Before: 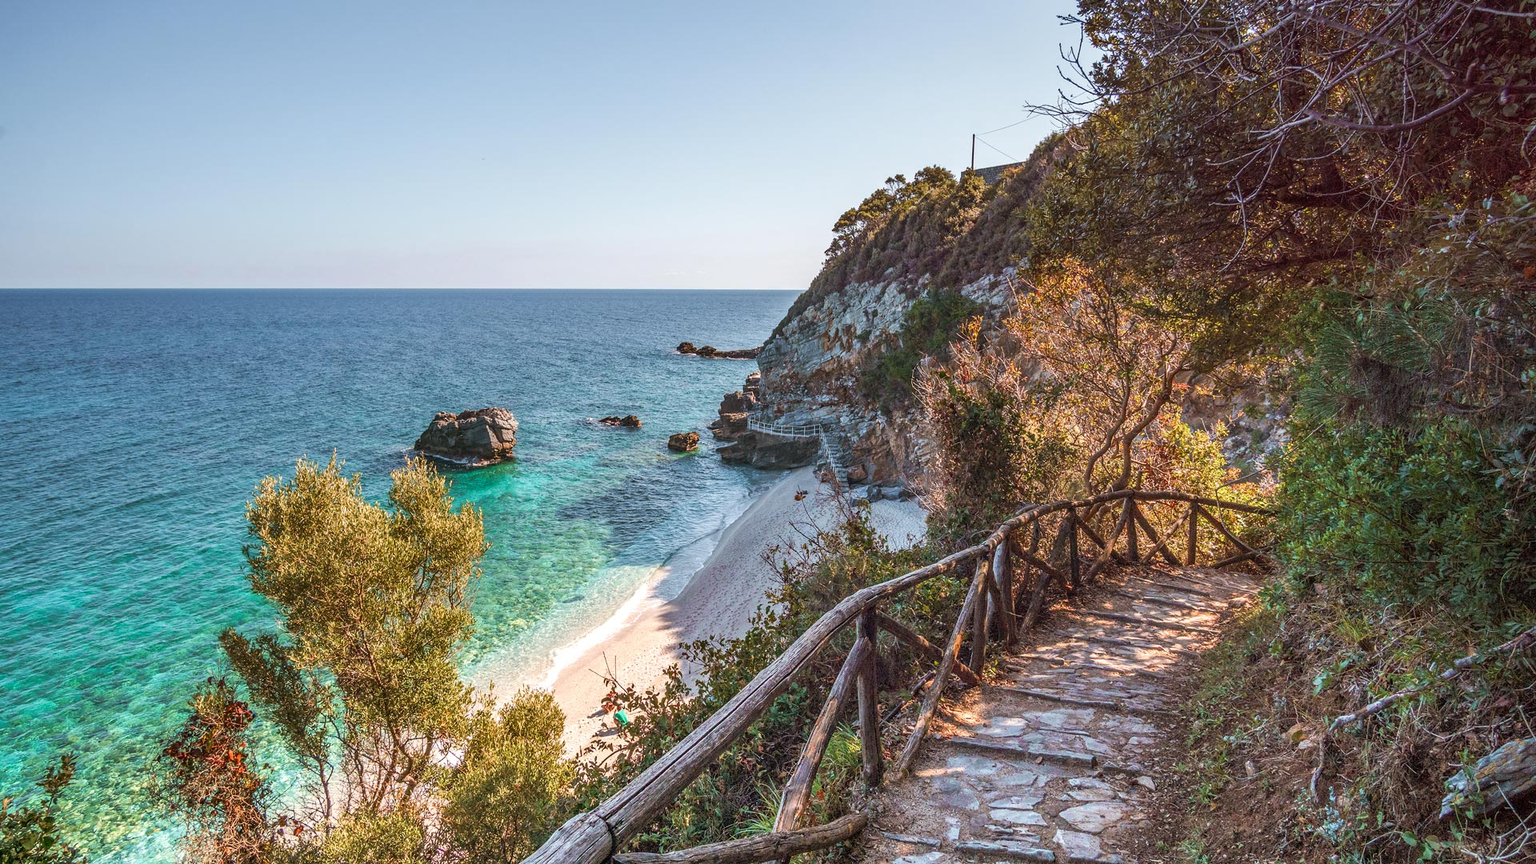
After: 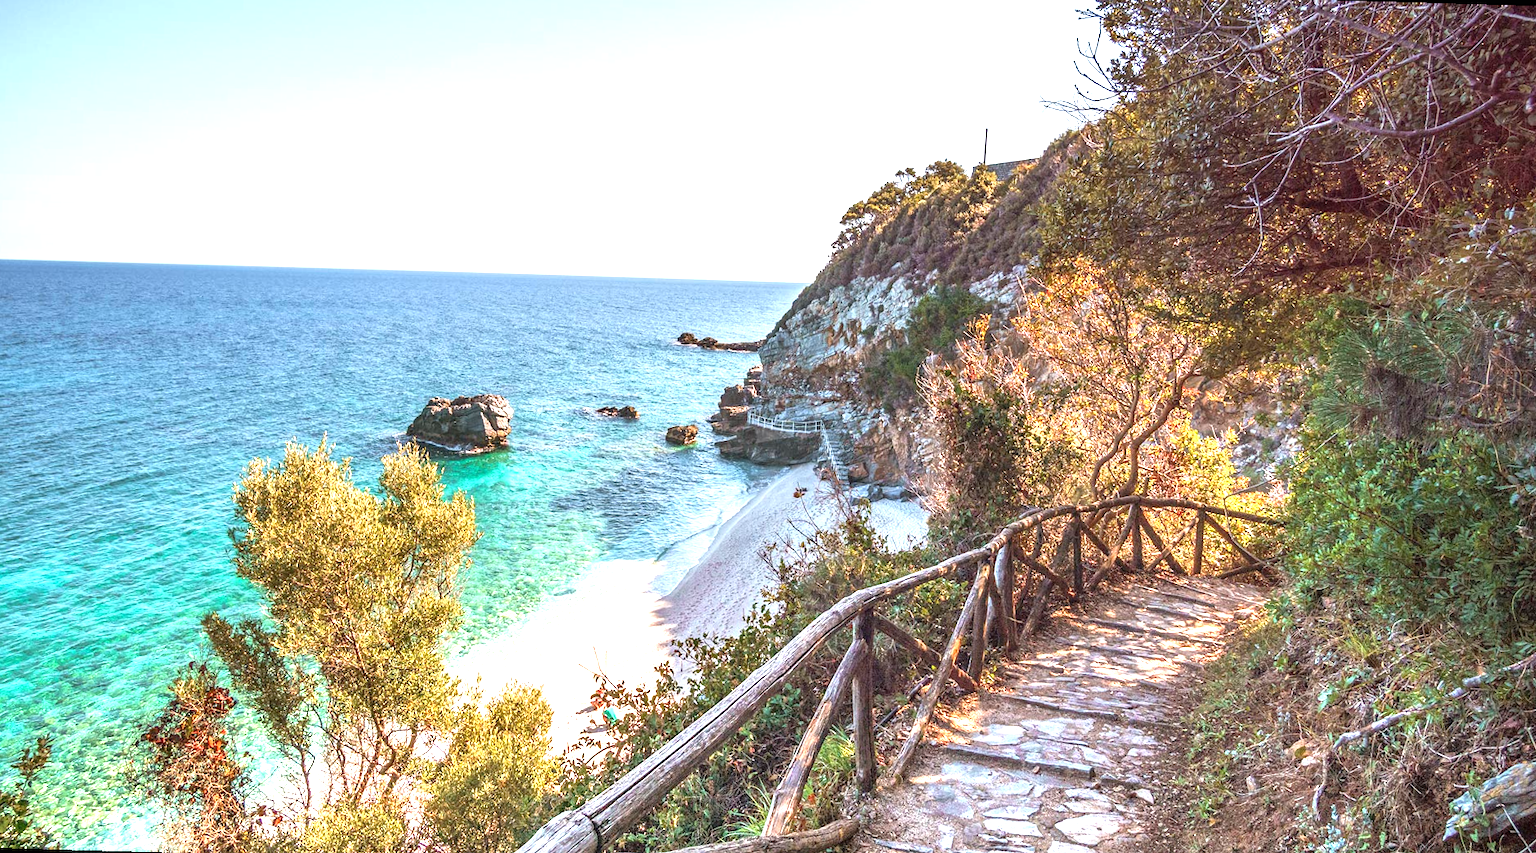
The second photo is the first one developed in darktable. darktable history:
rotate and perspective: rotation 1.57°, crop left 0.018, crop right 0.982, crop top 0.039, crop bottom 0.961
exposure: black level correction 0, exposure 1.2 EV, compensate highlight preservation false
